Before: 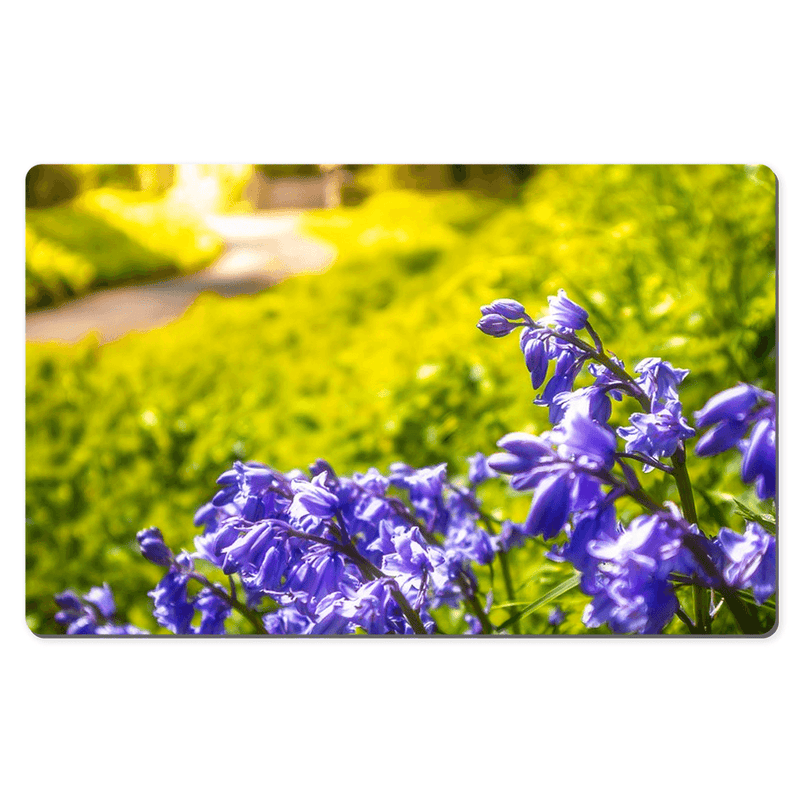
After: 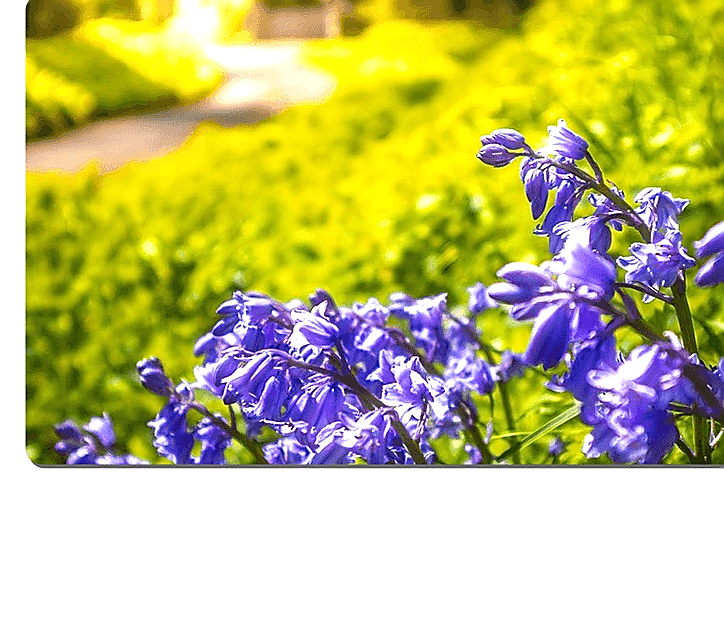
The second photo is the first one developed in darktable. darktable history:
exposure: black level correction 0, exposure 0.301 EV, compensate exposure bias true, compensate highlight preservation false
sharpen: radius 1.378, amount 1.244, threshold 0.771
crop: top 21.298%, right 9.471%, bottom 0.309%
